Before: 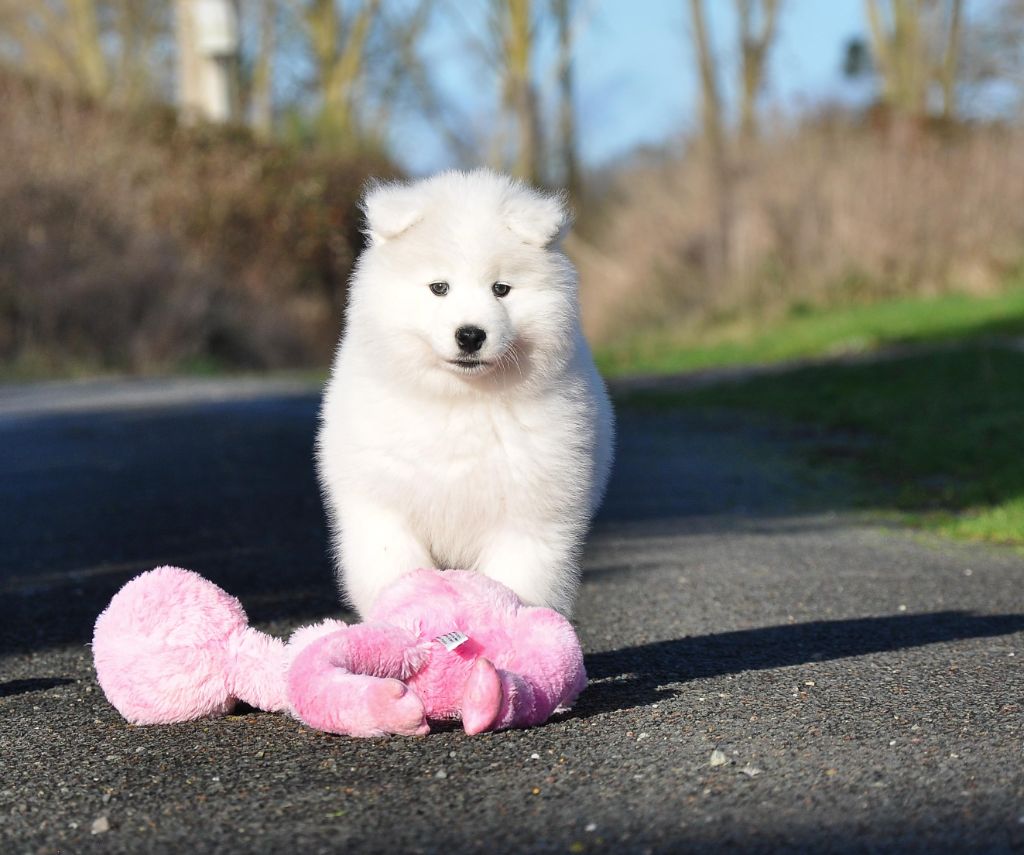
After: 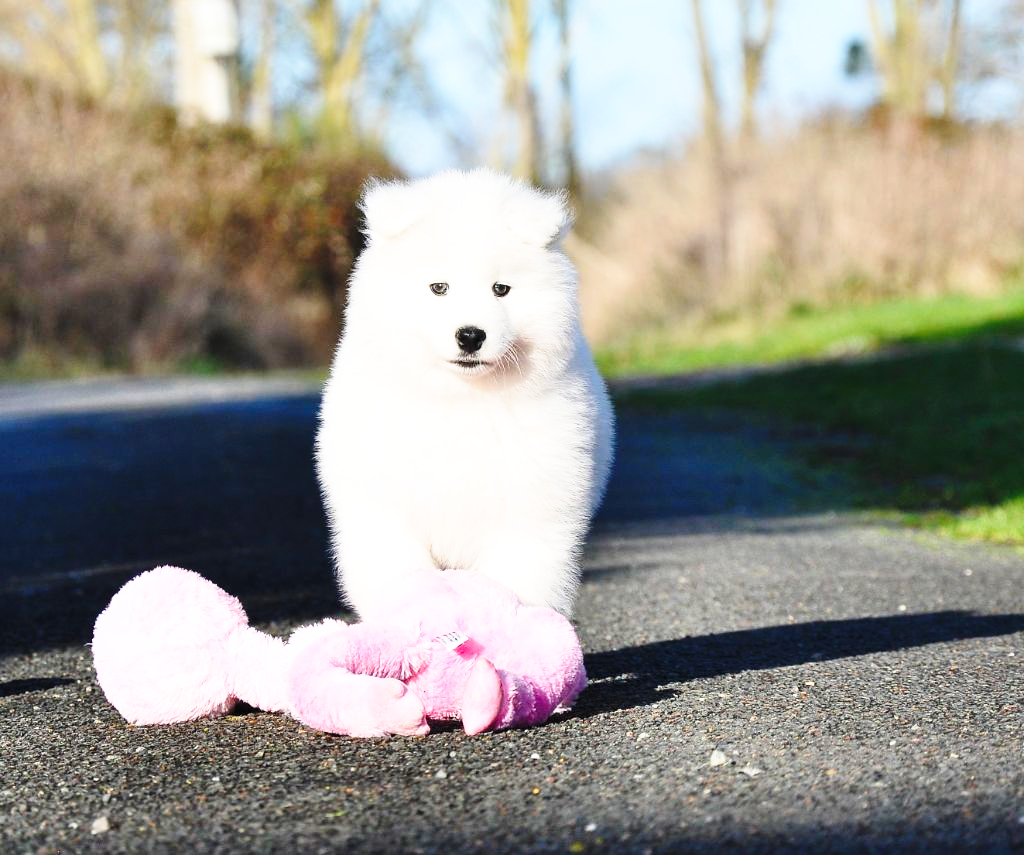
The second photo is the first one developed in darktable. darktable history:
shadows and highlights: shadows 0.724, highlights 38.67, highlights color adjustment 0.862%
color balance rgb: highlights gain › luminance 9.97%, perceptual saturation grading › global saturation 0.975%, global vibrance 20%
base curve: curves: ch0 [(0, 0) (0.028, 0.03) (0.121, 0.232) (0.46, 0.748) (0.859, 0.968) (1, 1)], preserve colors none
